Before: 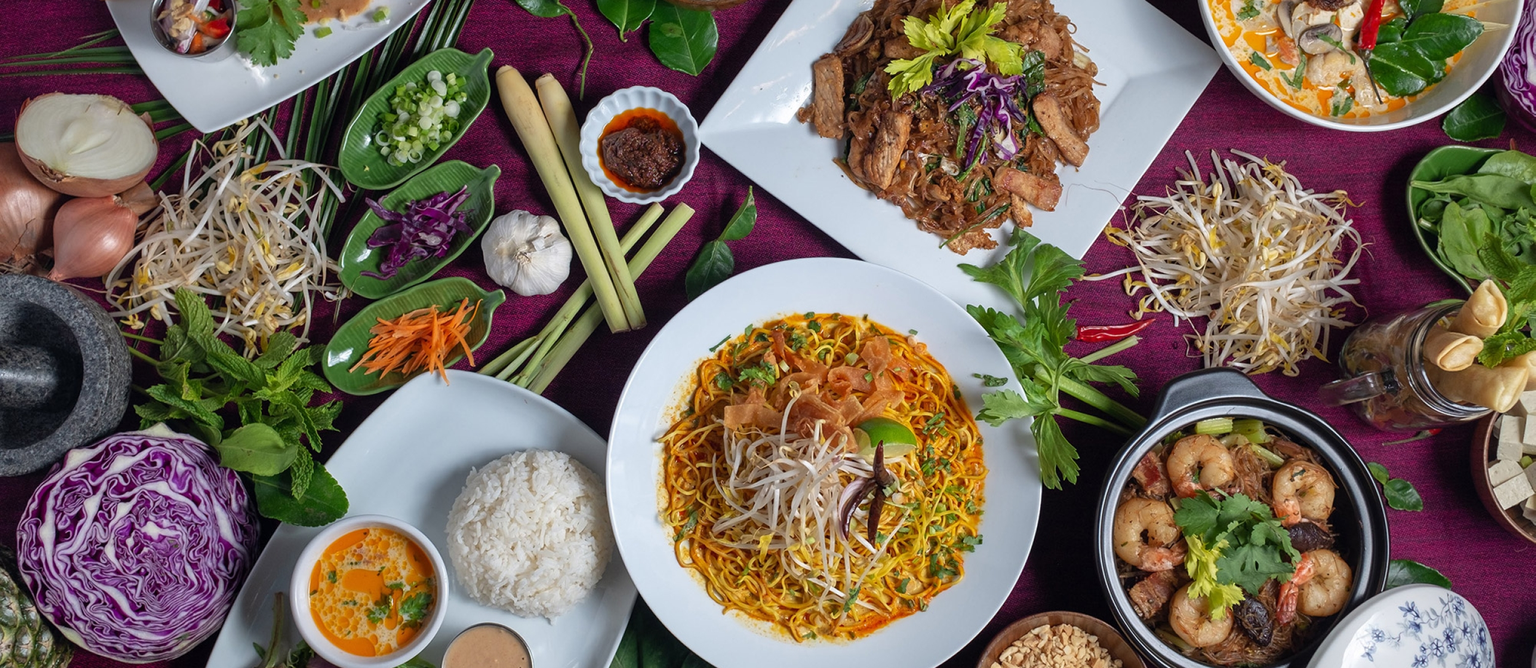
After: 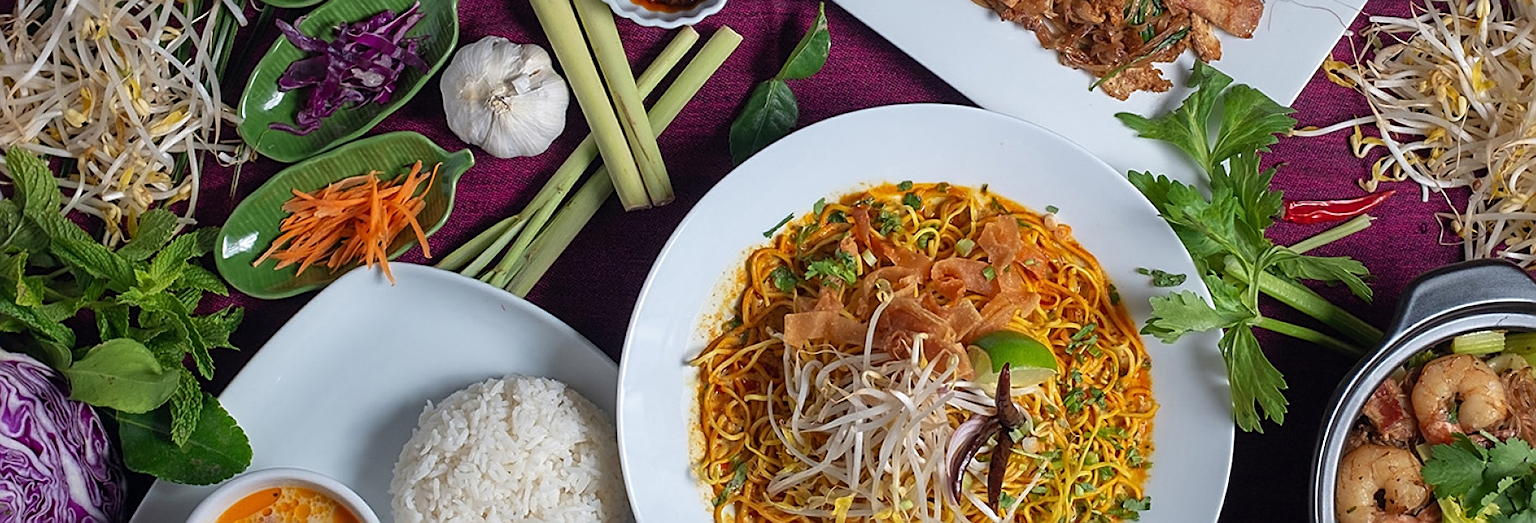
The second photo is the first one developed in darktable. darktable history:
crop: left 11.123%, top 27.61%, right 18.3%, bottom 17.034%
sharpen: on, module defaults
